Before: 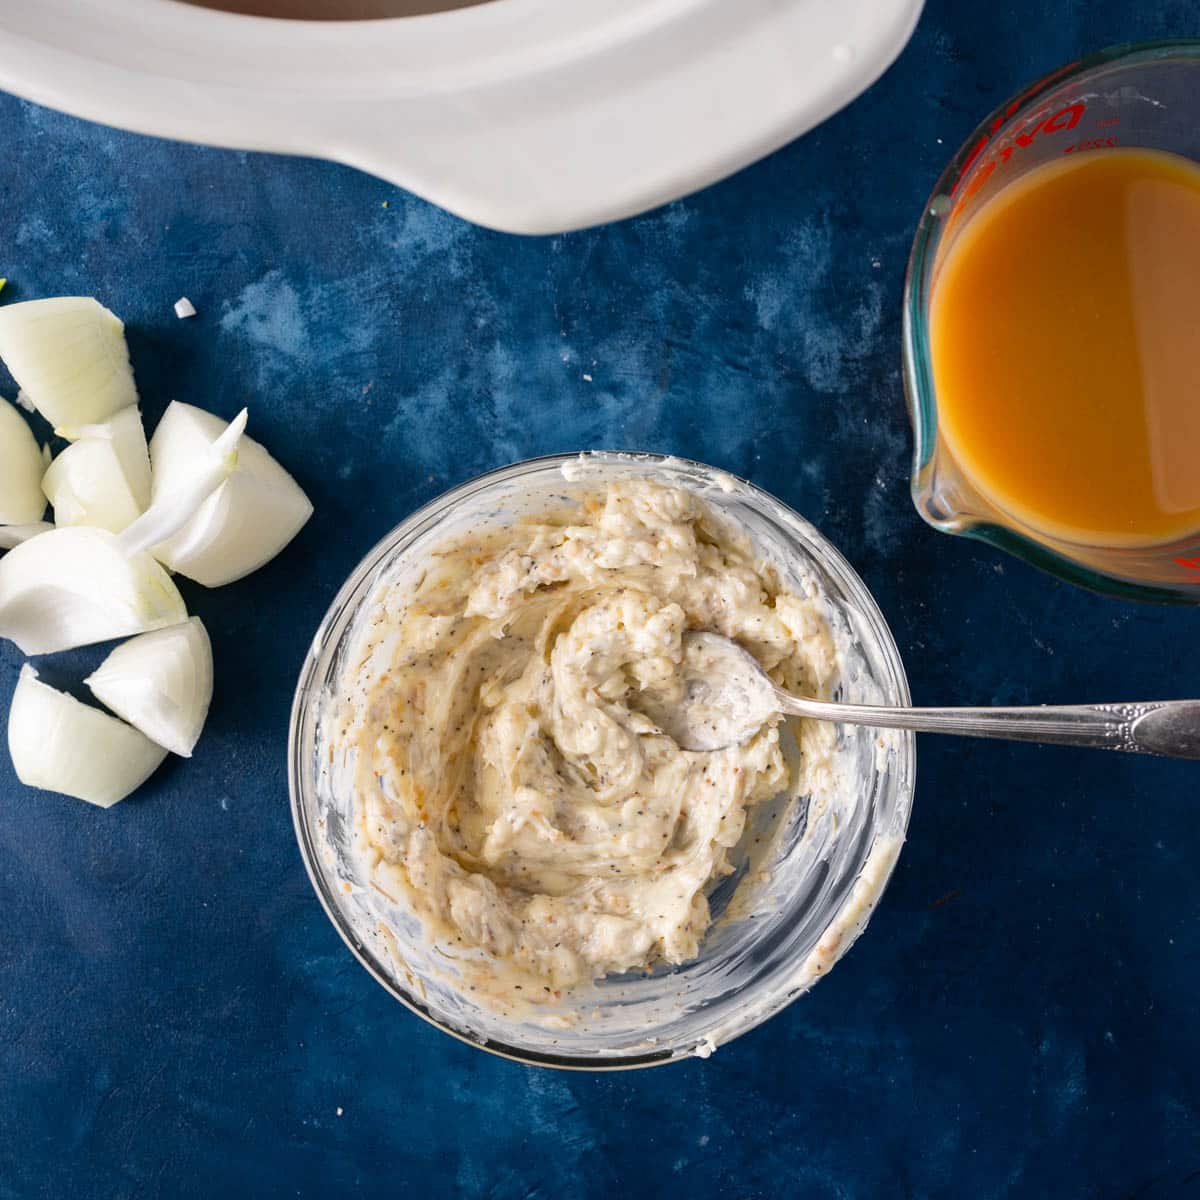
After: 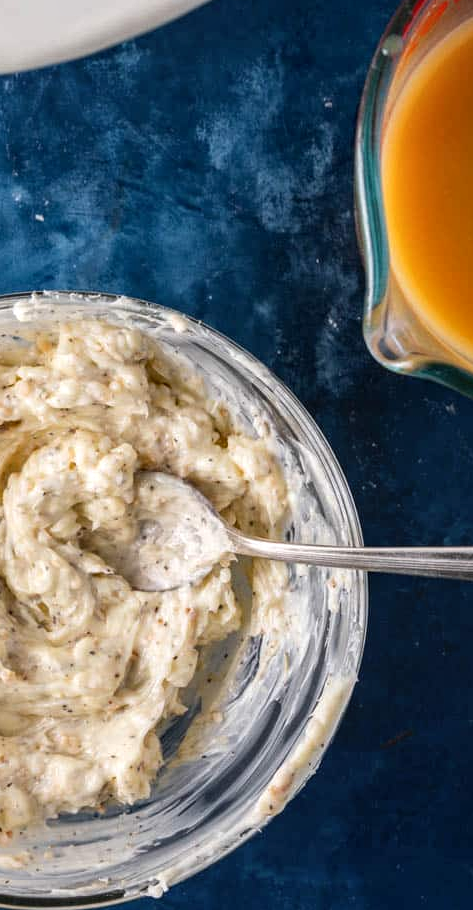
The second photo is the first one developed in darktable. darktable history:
local contrast: on, module defaults
crop: left 45.721%, top 13.393%, right 14.118%, bottom 10.01%
